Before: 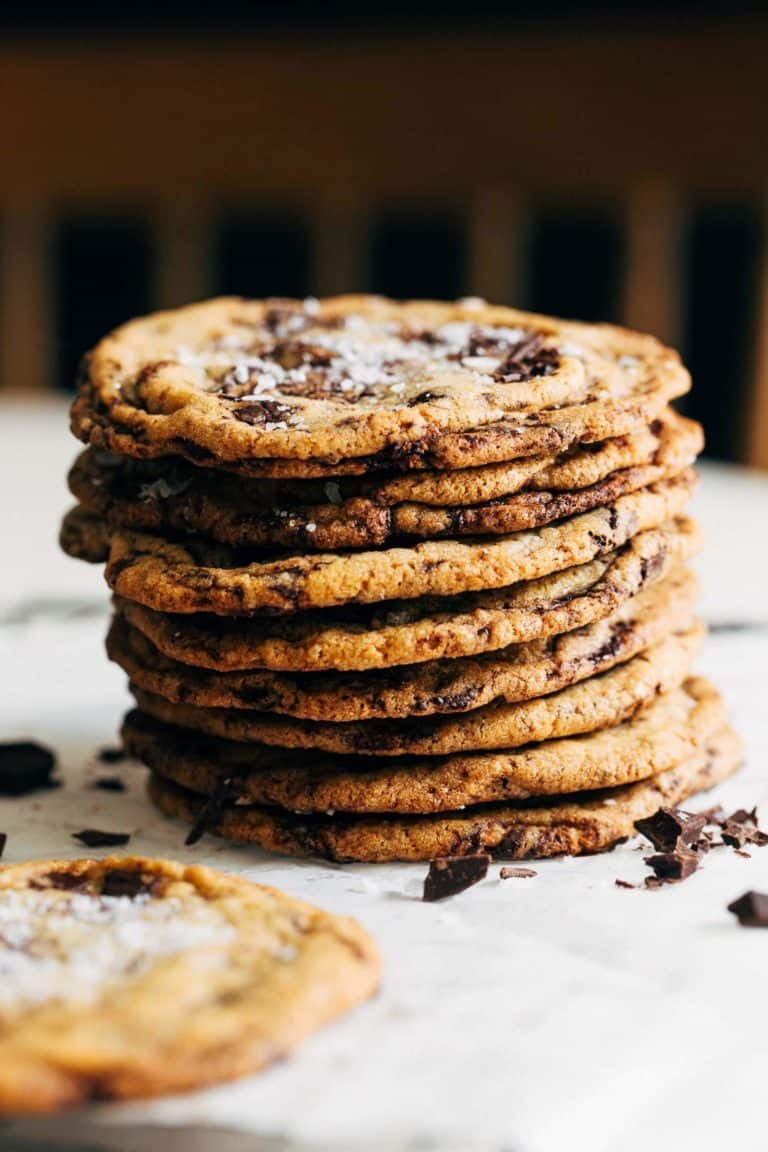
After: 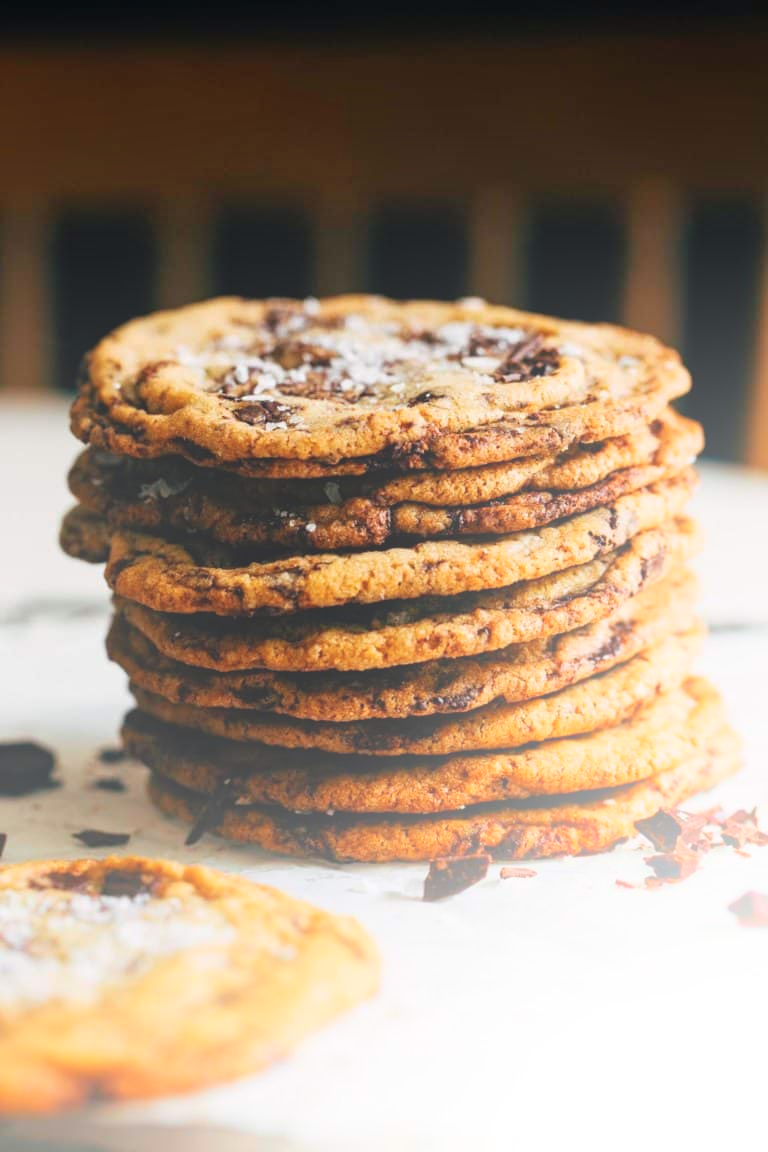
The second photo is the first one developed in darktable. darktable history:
color balance: on, module defaults
color balance rgb: on, module defaults
bloom: size 38%, threshold 95%, strength 30%
